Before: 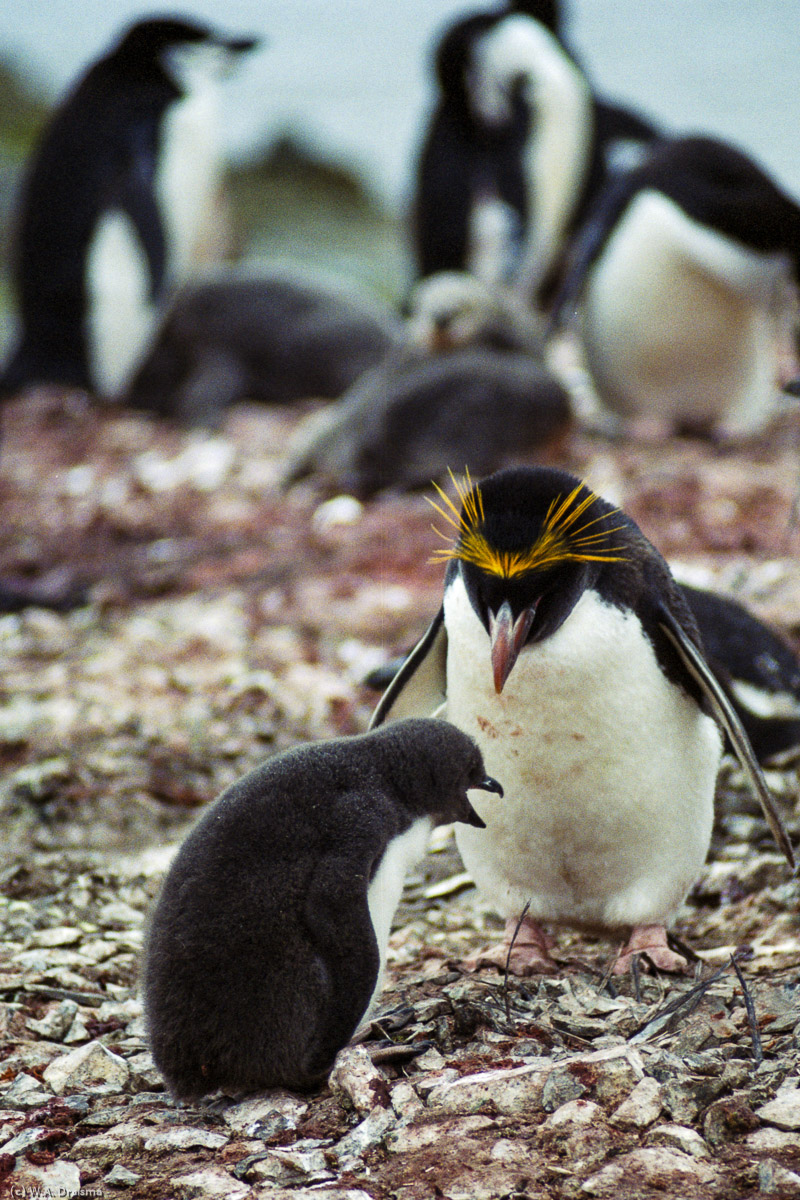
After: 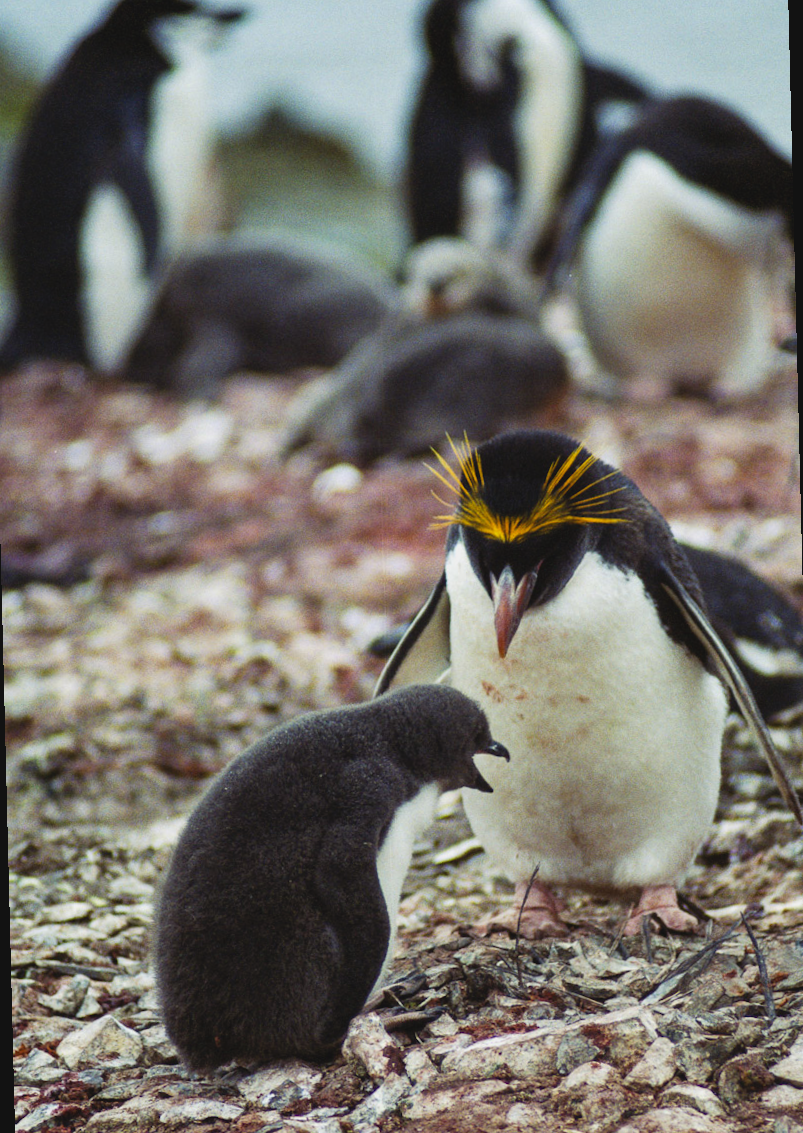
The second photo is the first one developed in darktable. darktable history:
rotate and perspective: rotation -1.42°, crop left 0.016, crop right 0.984, crop top 0.035, crop bottom 0.965
exposure: compensate highlight preservation false
contrast brightness saturation: contrast -0.11
